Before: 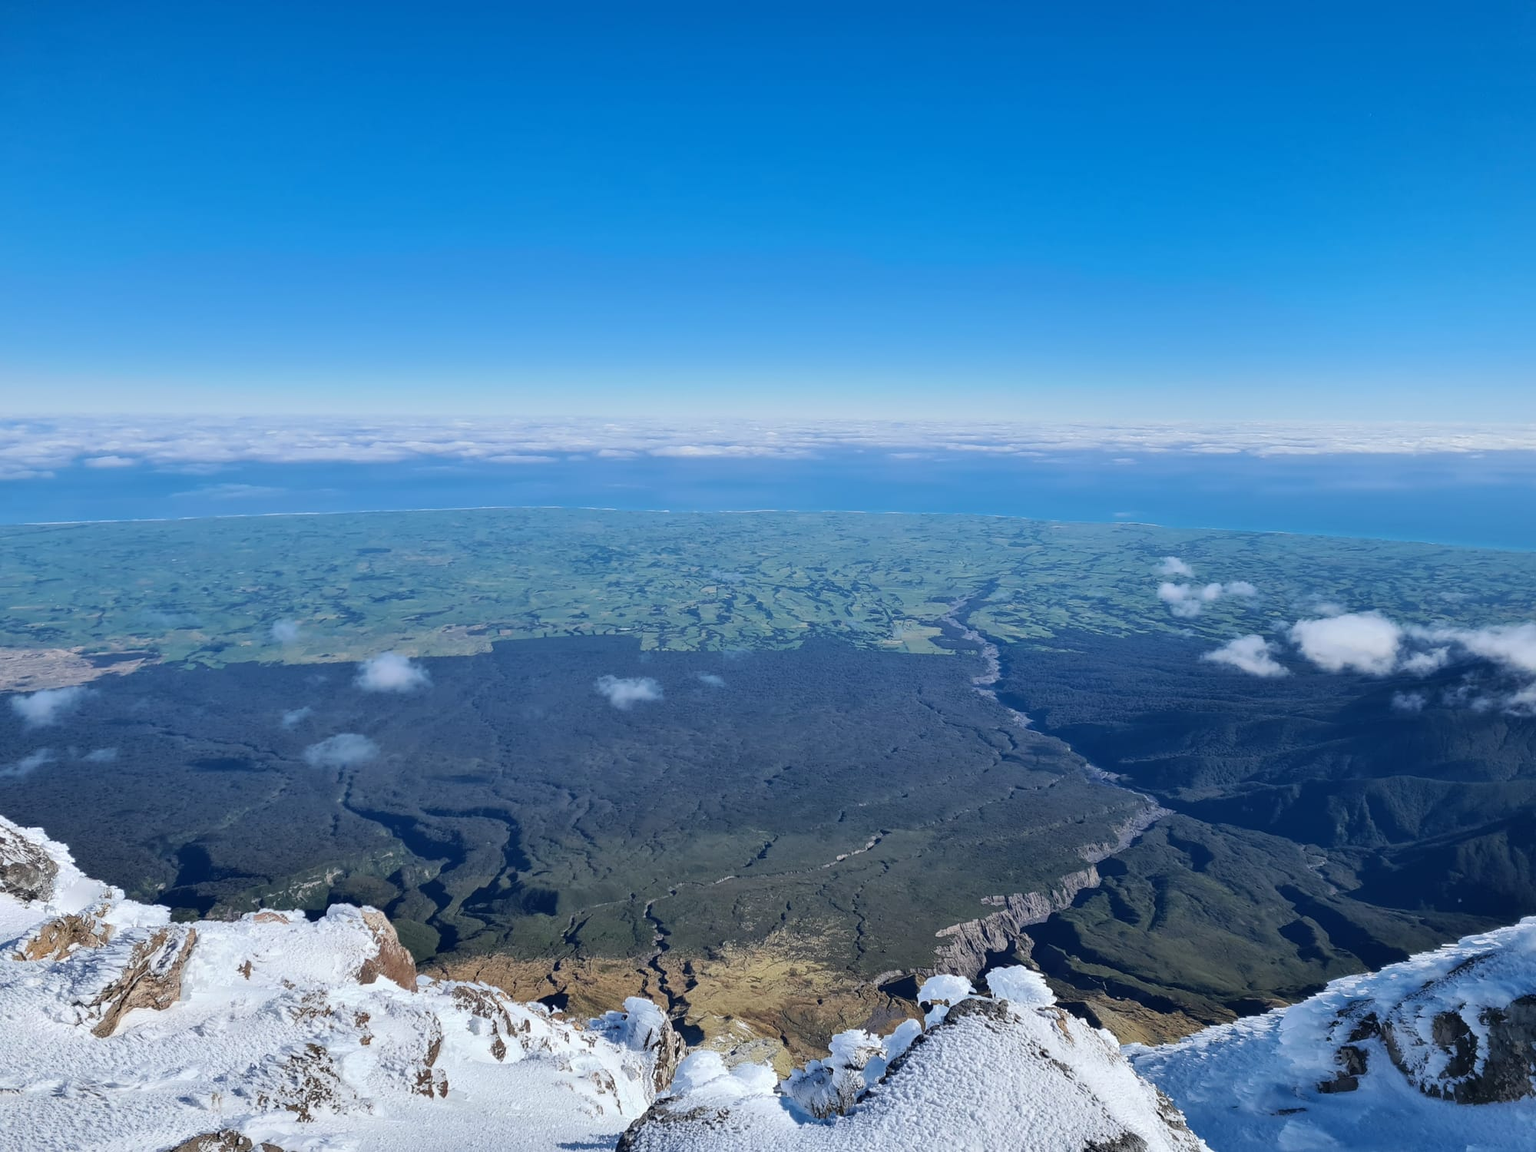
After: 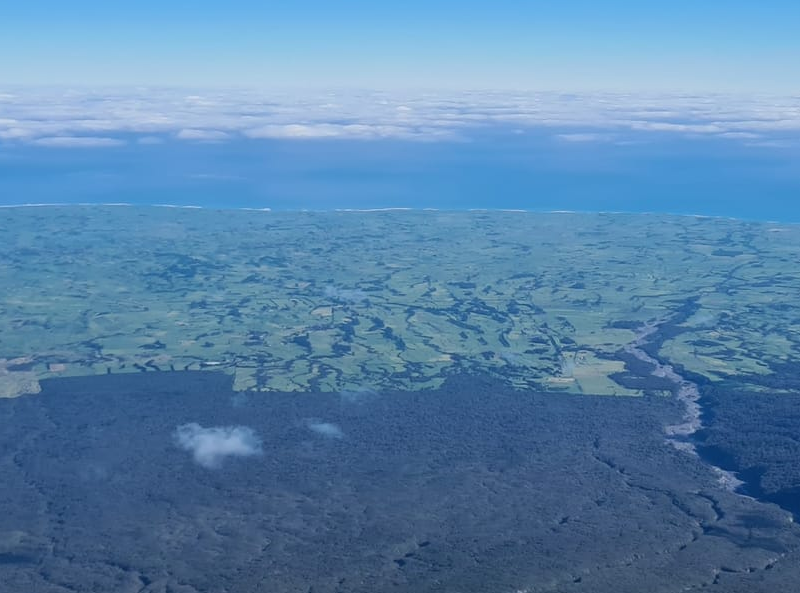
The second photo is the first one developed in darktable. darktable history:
crop: left 30.09%, top 30.455%, right 29.887%, bottom 29.972%
